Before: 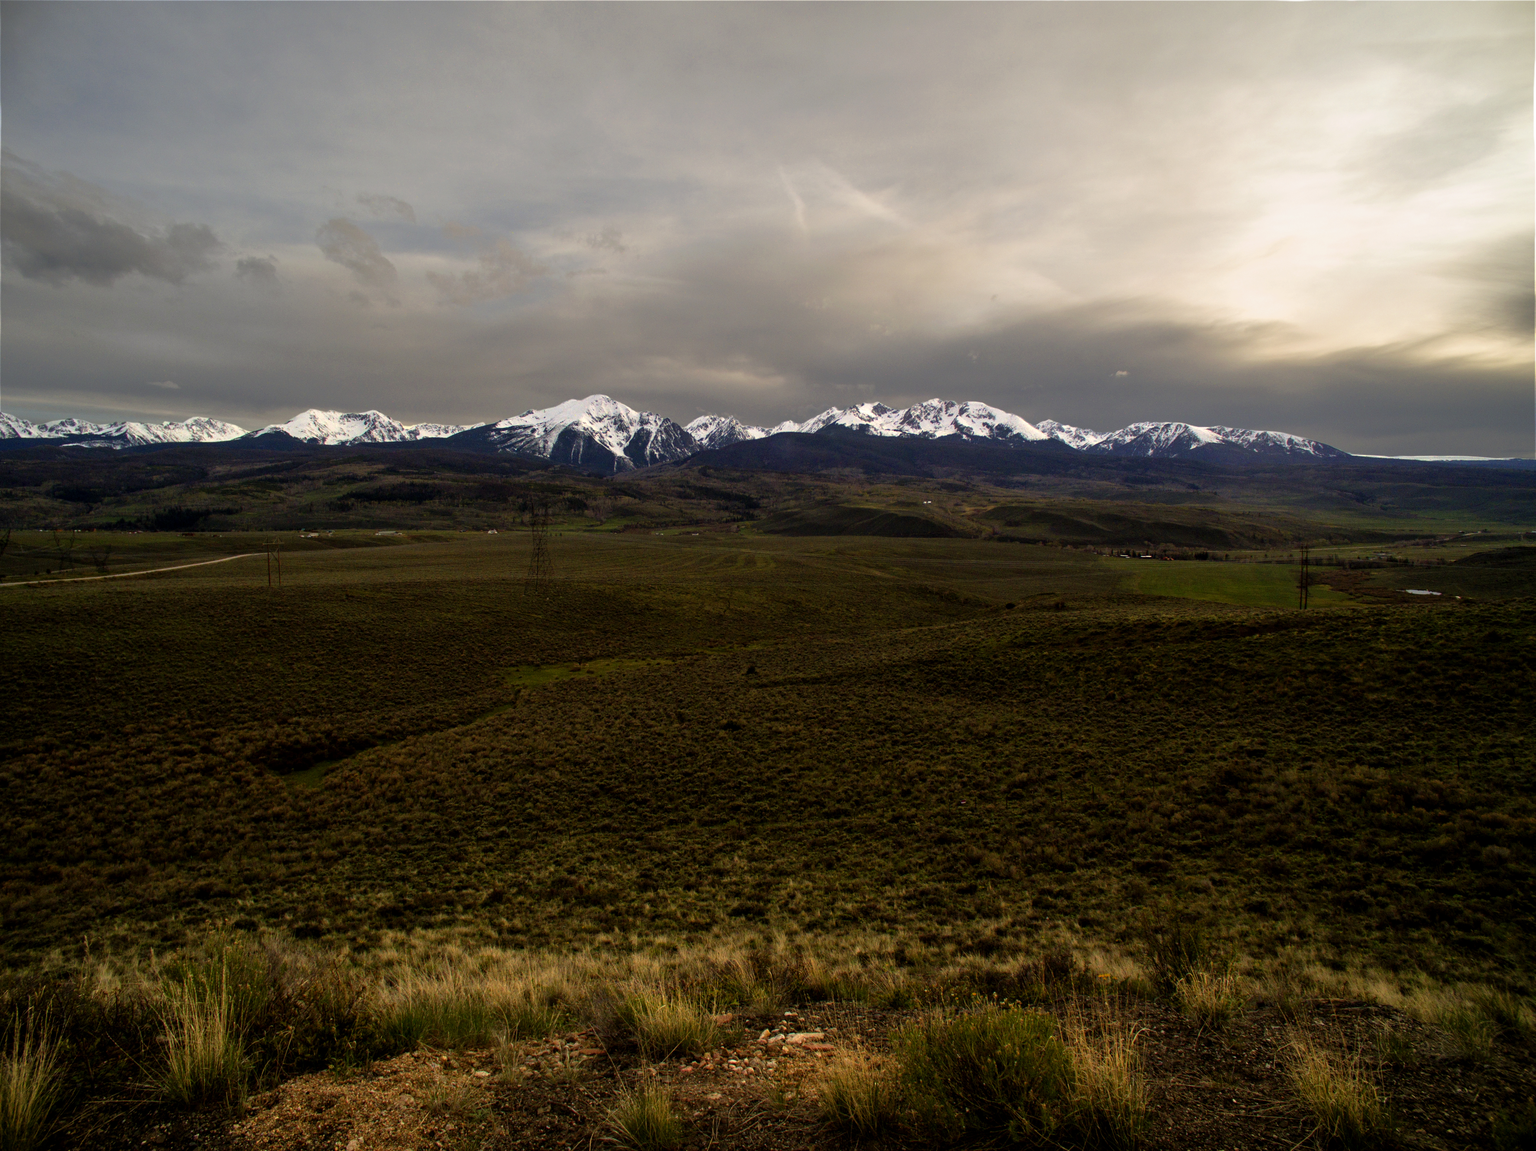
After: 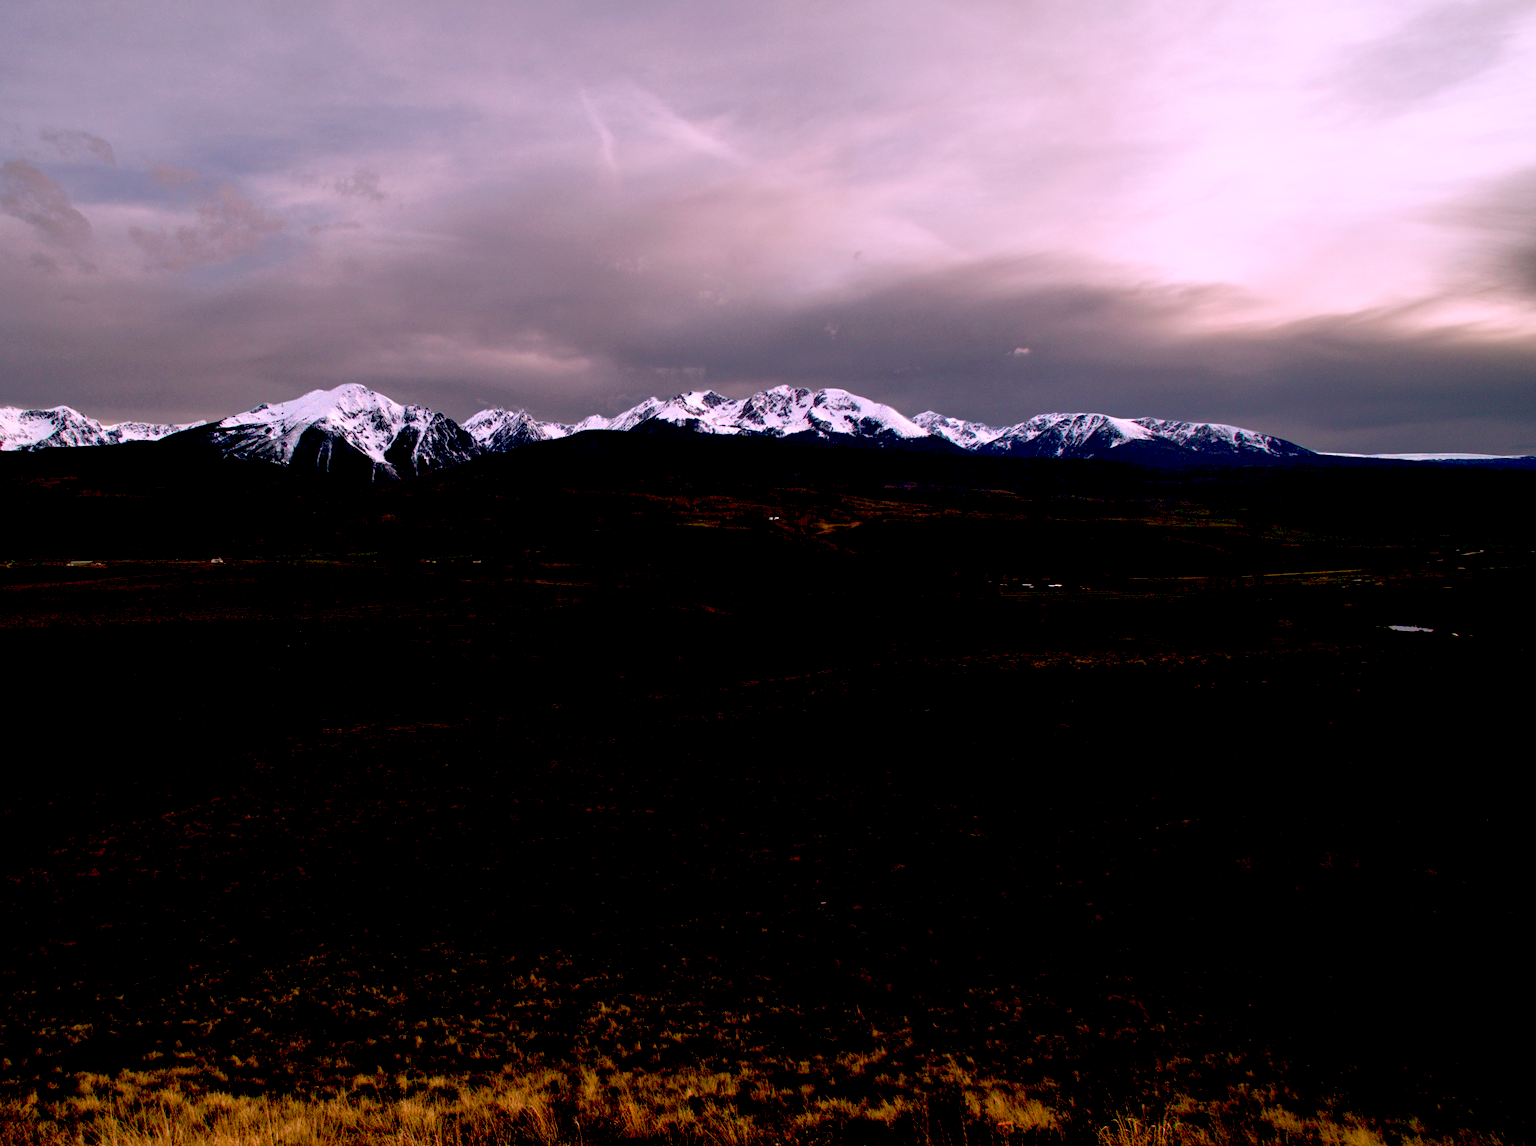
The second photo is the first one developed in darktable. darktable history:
color correction: highlights a* 15.03, highlights b* -25.07
rotate and perspective: rotation -0.45°, automatic cropping original format, crop left 0.008, crop right 0.992, crop top 0.012, crop bottom 0.988
crop and rotate: left 20.74%, top 7.912%, right 0.375%, bottom 13.378%
exposure: black level correction 0.047, exposure 0.013 EV, compensate highlight preservation false
